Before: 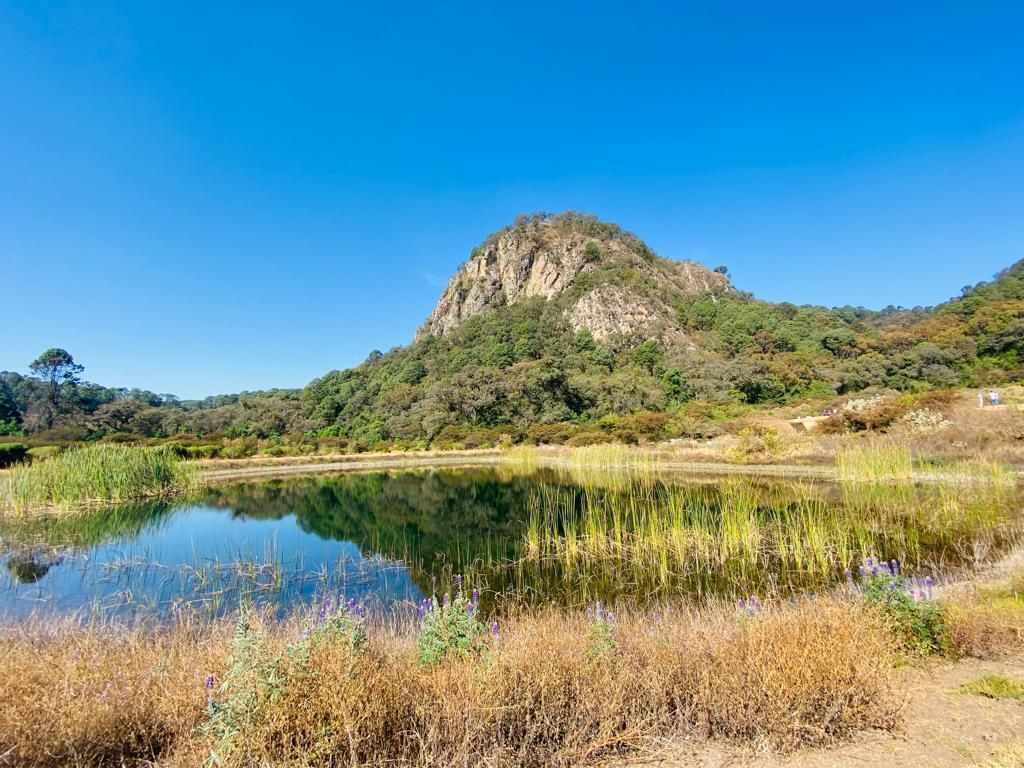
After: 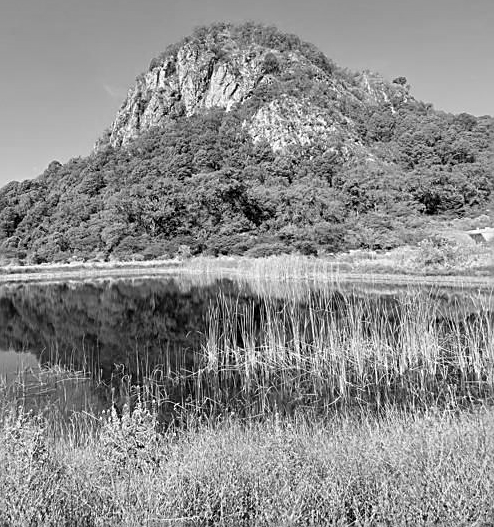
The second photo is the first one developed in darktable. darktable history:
crop: left 31.379%, top 24.658%, right 20.326%, bottom 6.628%
monochrome: on, module defaults
sharpen: on, module defaults
